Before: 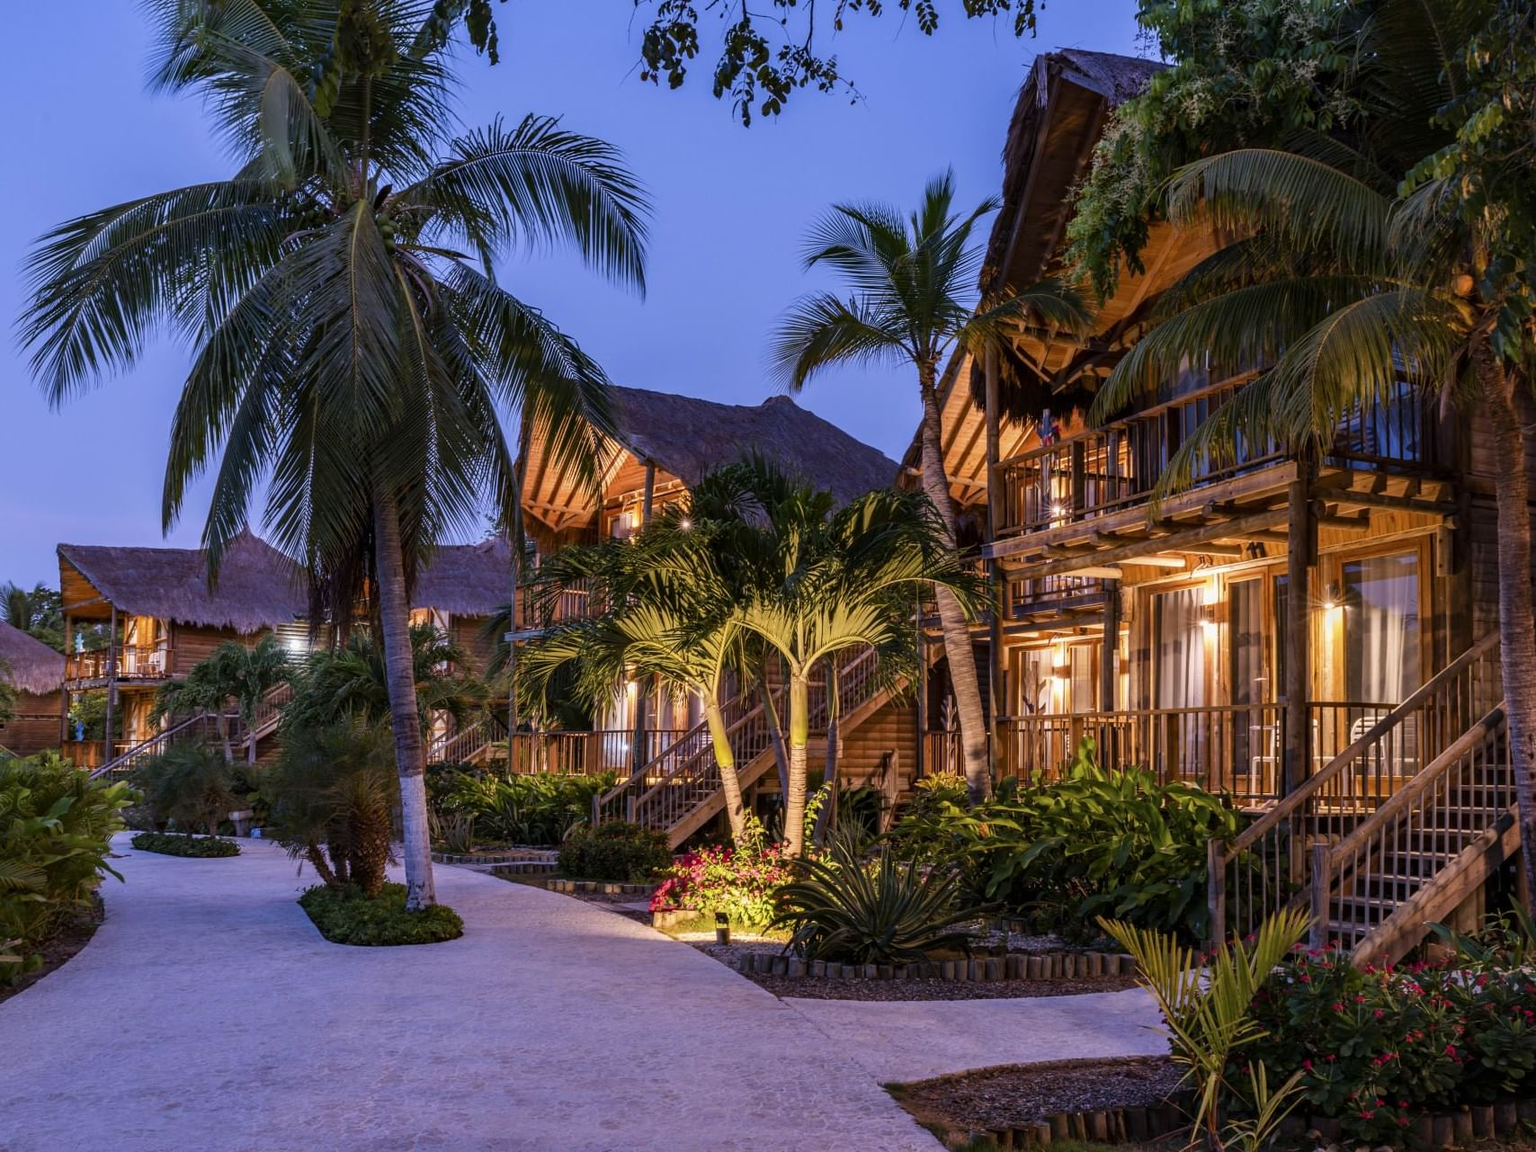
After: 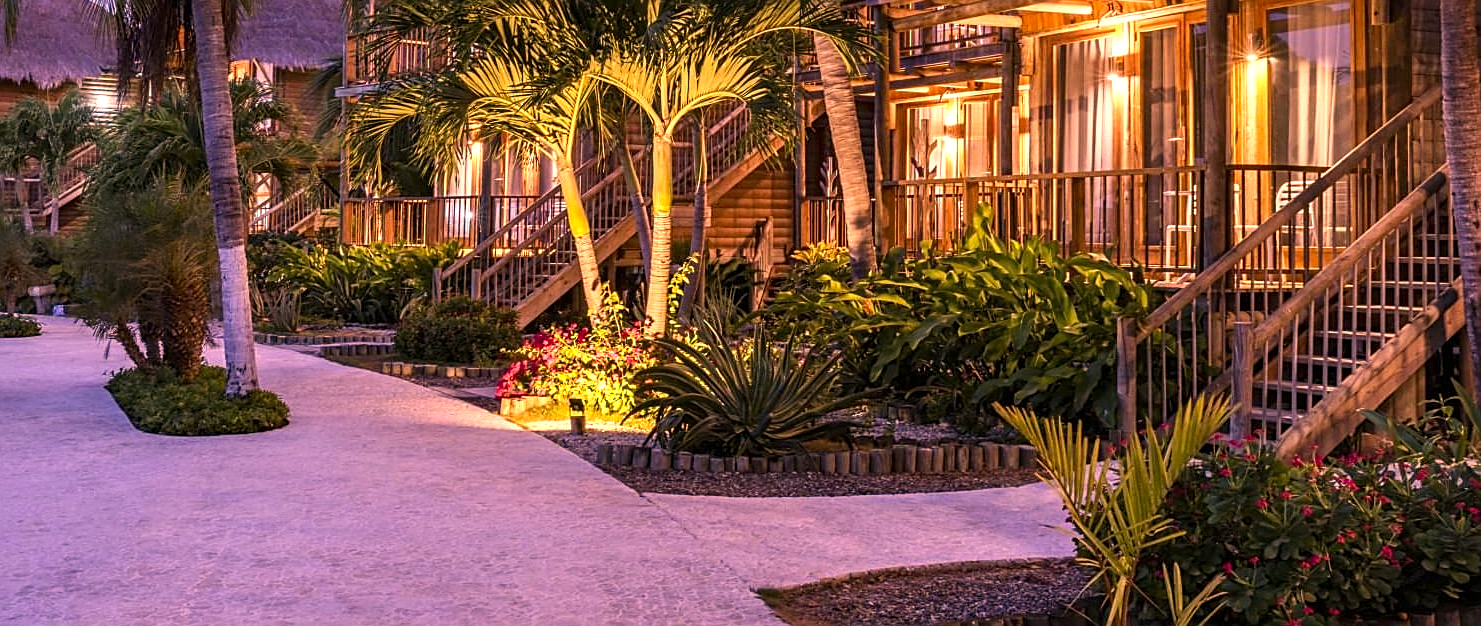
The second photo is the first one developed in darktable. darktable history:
crop and rotate: left 13.271%, top 48.154%, bottom 2.959%
exposure: exposure 0.669 EV, compensate highlight preservation false
color correction: highlights a* 20.43, highlights b* 19.76
sharpen: on, module defaults
